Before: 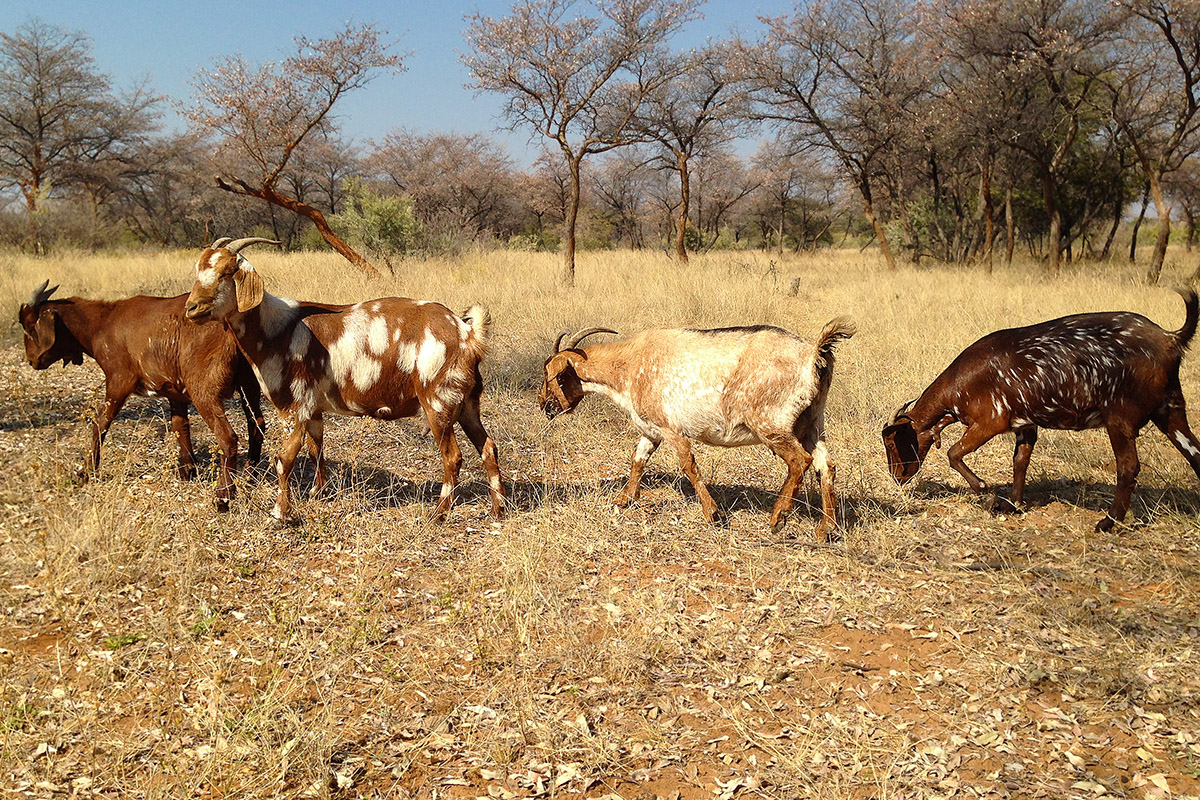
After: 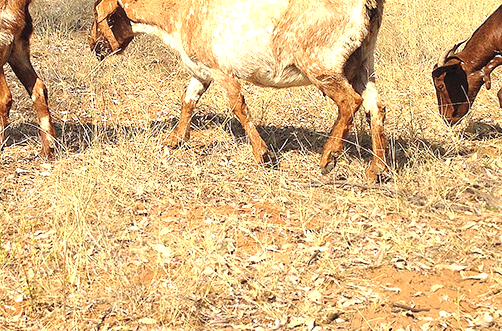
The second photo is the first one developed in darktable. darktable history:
crop: left 37.511%, top 44.993%, right 20.639%, bottom 13.574%
exposure: exposure 0.566 EV, compensate exposure bias true, compensate highlight preservation false
contrast brightness saturation: brightness 0.129
